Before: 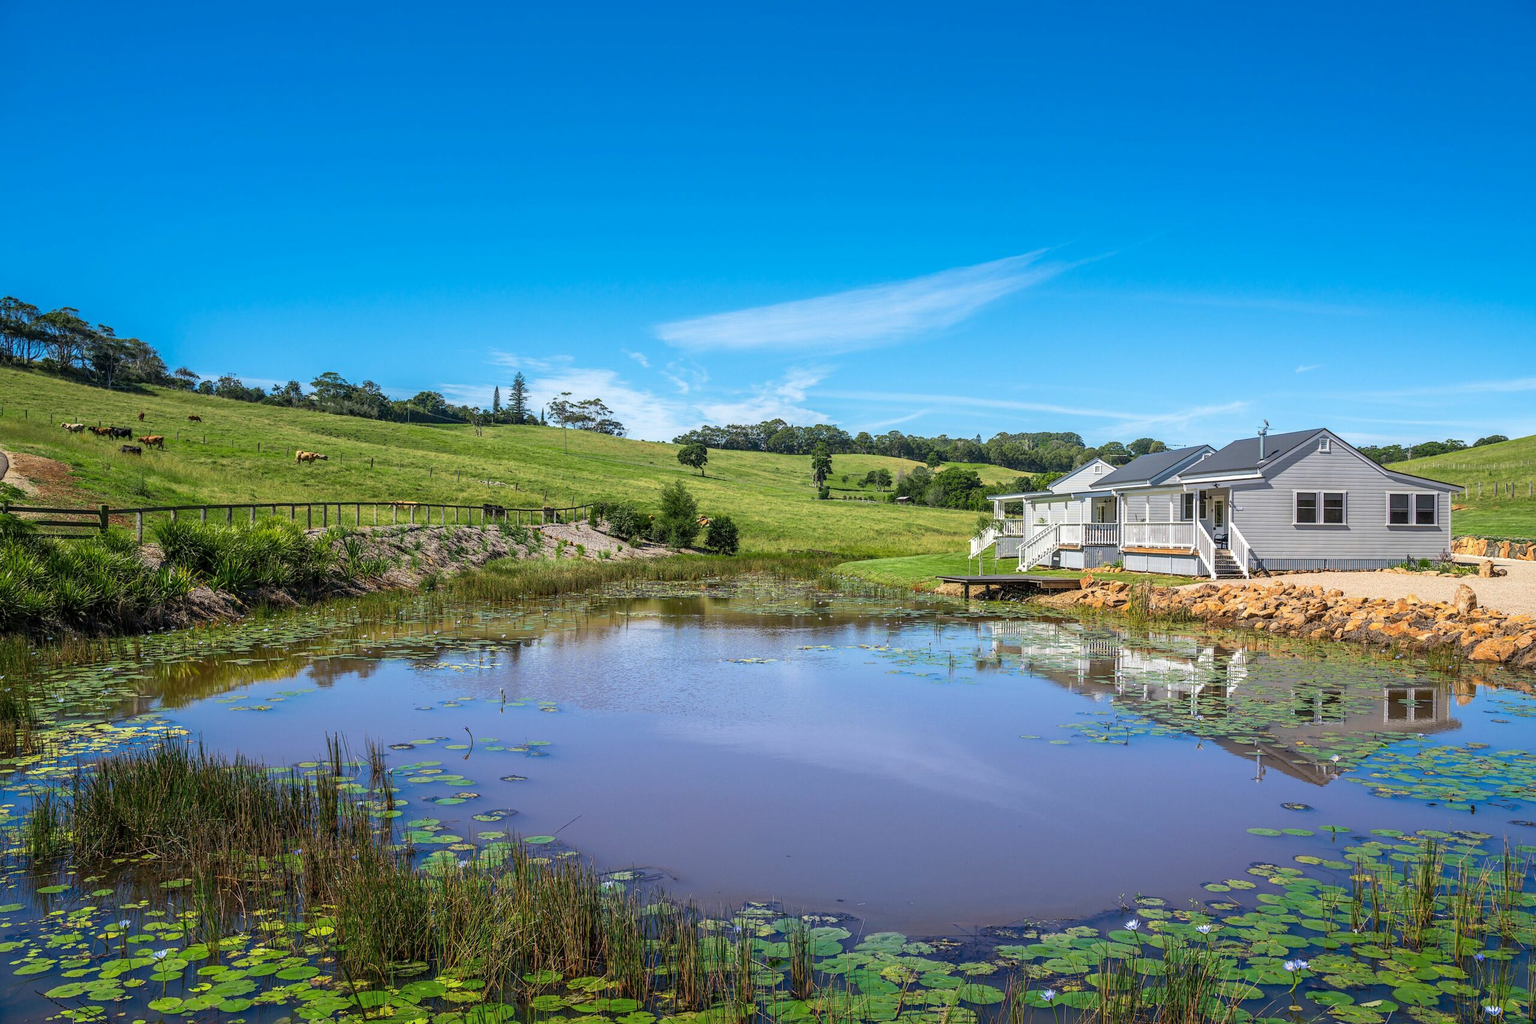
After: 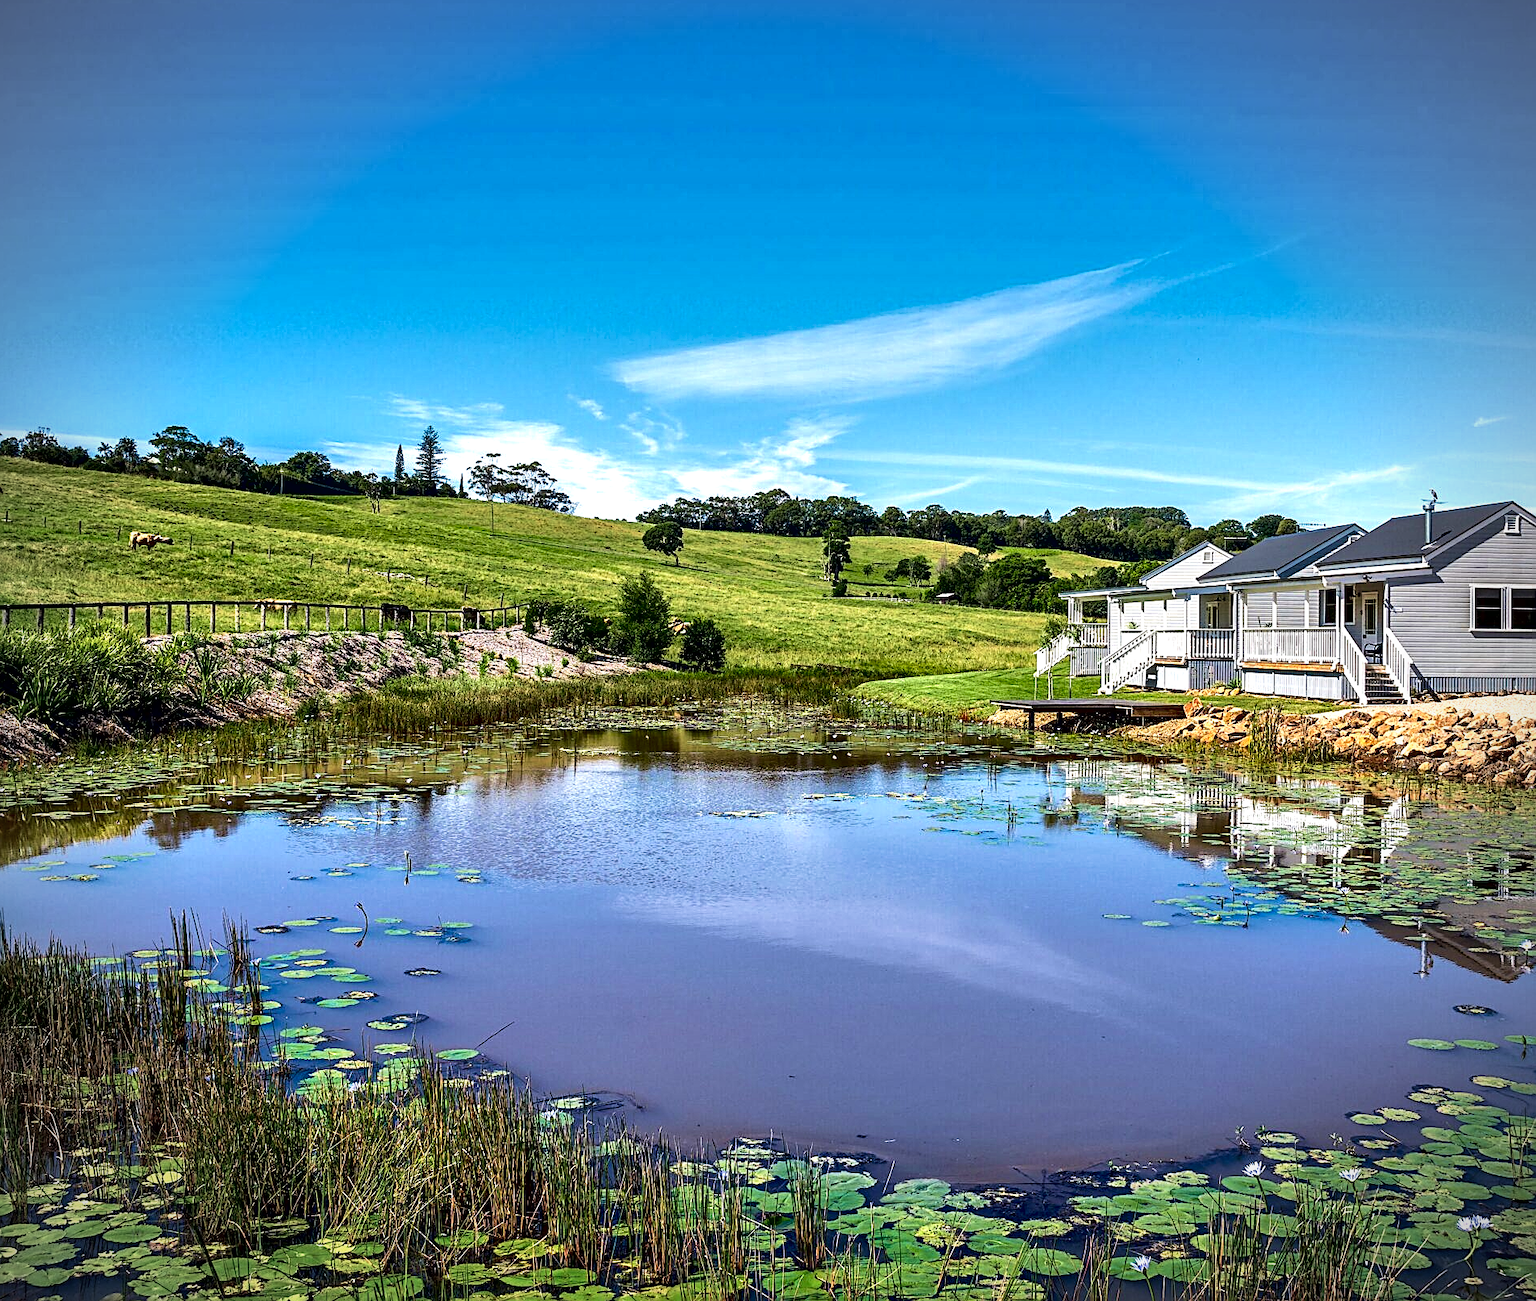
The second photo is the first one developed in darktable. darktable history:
local contrast: mode bilateral grid, contrast 25, coarseness 59, detail 152%, midtone range 0.2
sharpen: on, module defaults
velvia: on, module defaults
contrast equalizer: octaves 7, y [[0.6 ×6], [0.55 ×6], [0 ×6], [0 ×6], [0 ×6]]
crop and rotate: left 12.995%, top 5.399%, right 12.582%
vignetting: on, module defaults
tone equalizer: edges refinement/feathering 500, mask exposure compensation -1.57 EV, preserve details no
